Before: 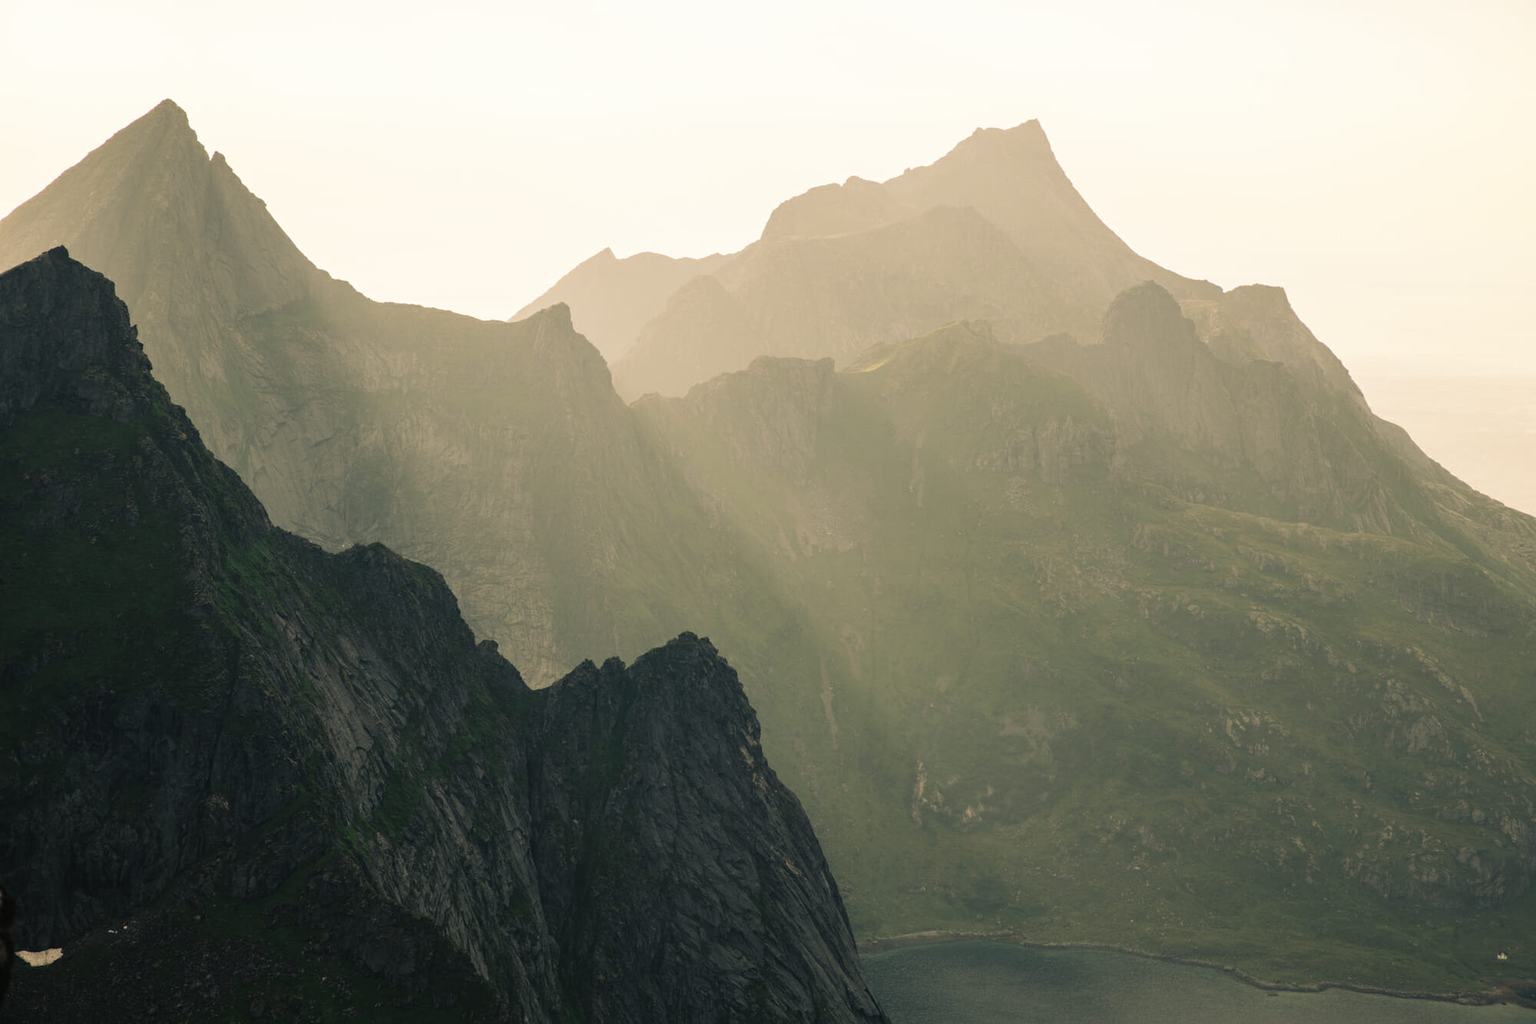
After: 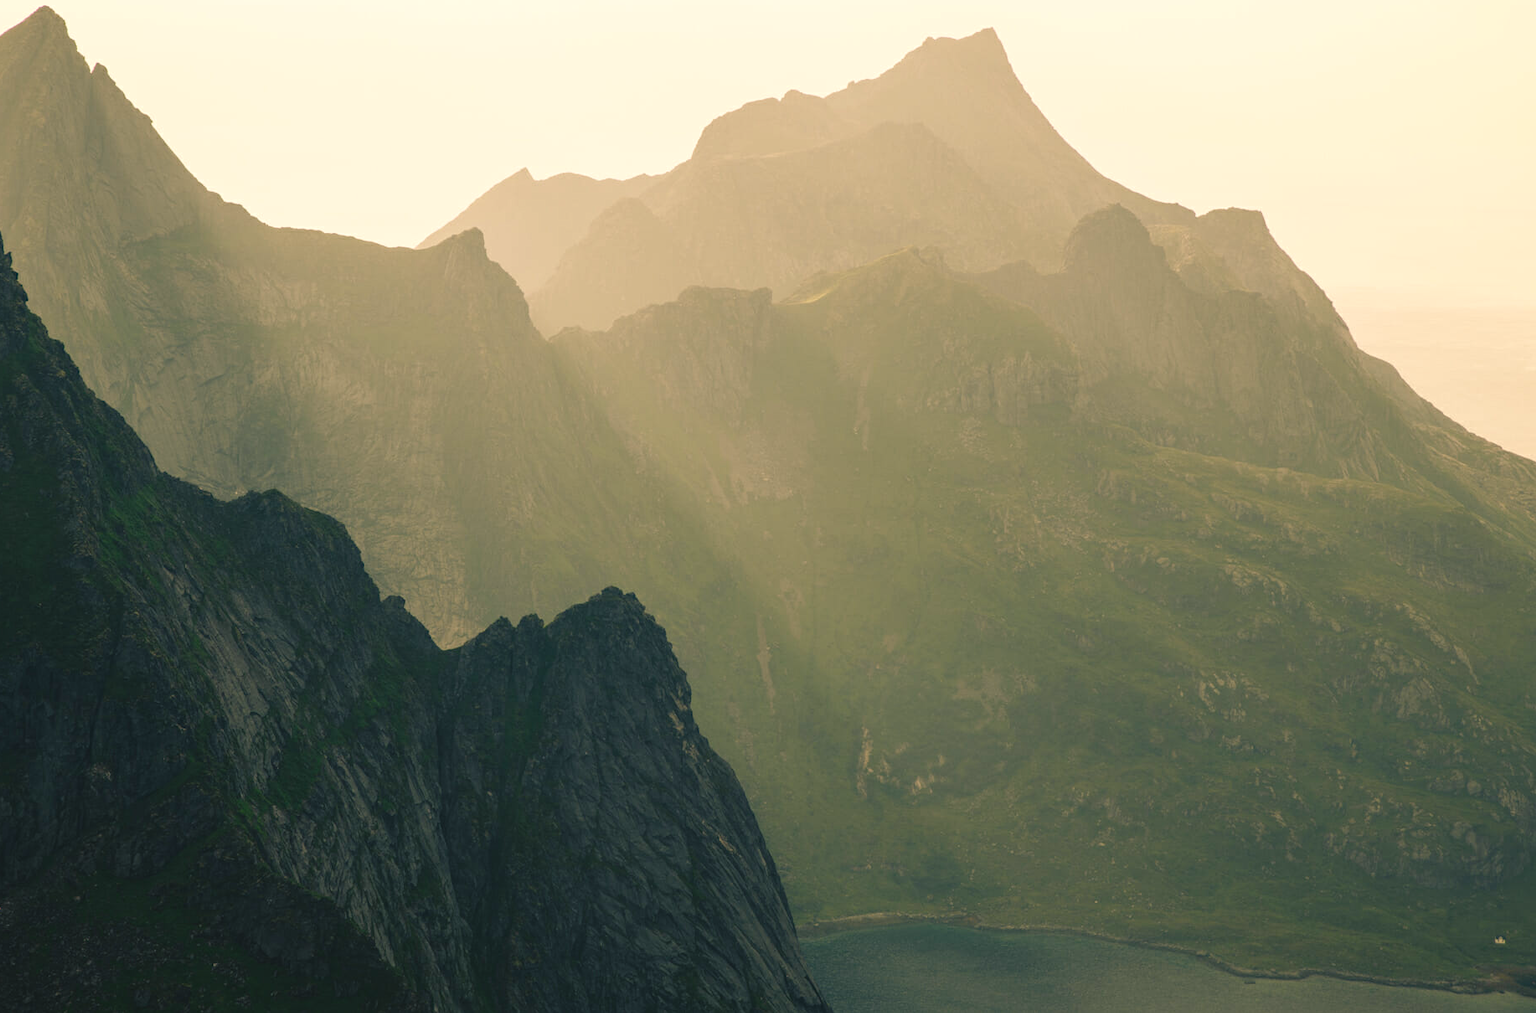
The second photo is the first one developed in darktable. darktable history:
crop and rotate: left 8.262%, top 9.226%
color balance rgb: shadows lift › chroma 2%, shadows lift › hue 219.6°, power › hue 313.2°, highlights gain › chroma 3%, highlights gain › hue 75.6°, global offset › luminance 0.5%, perceptual saturation grading › global saturation 15.33%, perceptual saturation grading › highlights -19.33%, perceptual saturation grading › shadows 20%, global vibrance 20%
